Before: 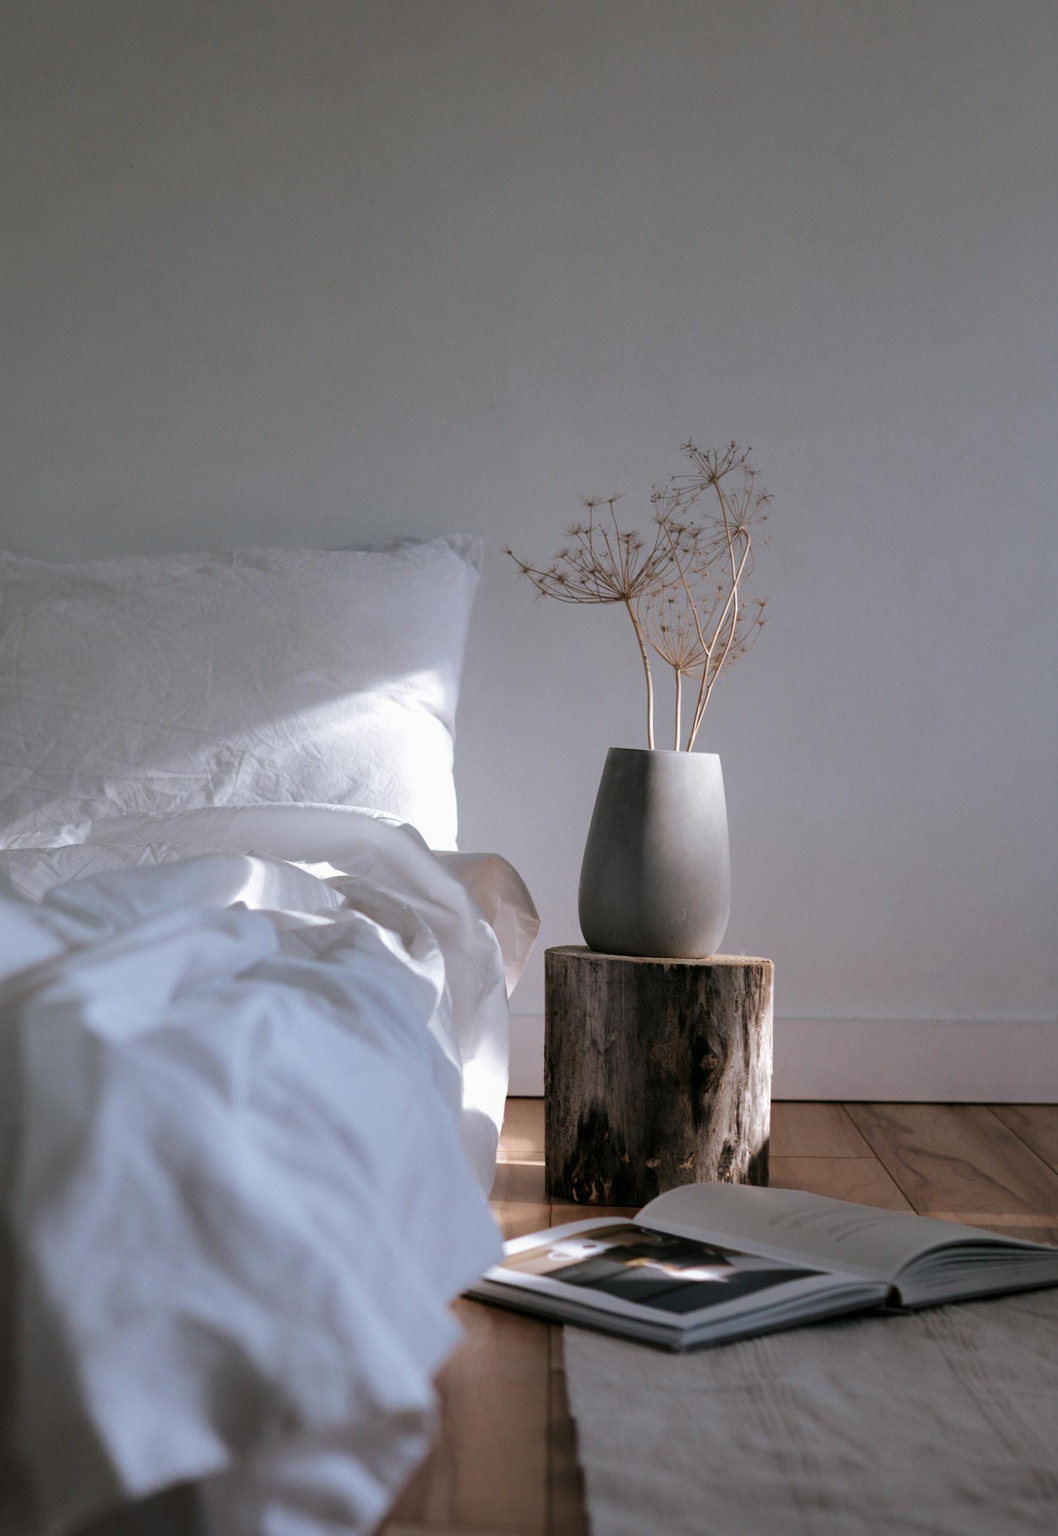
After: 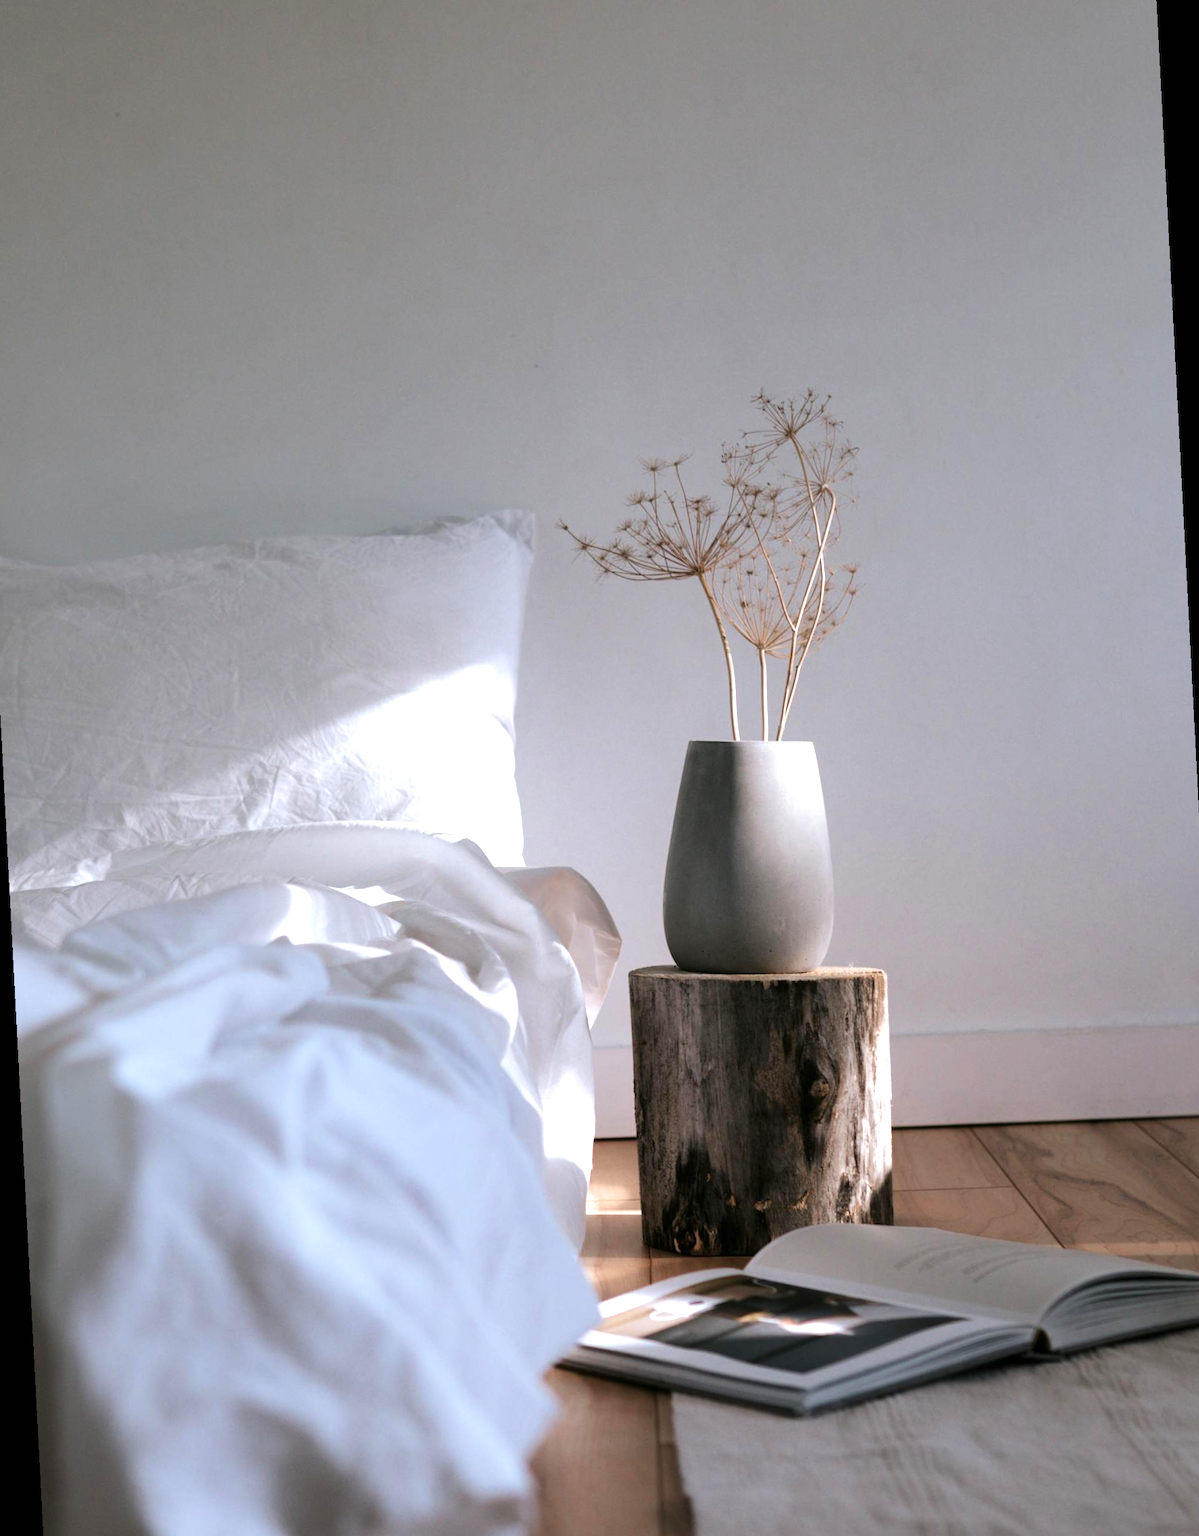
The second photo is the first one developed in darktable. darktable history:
rotate and perspective: rotation -3°, crop left 0.031, crop right 0.968, crop top 0.07, crop bottom 0.93
exposure: black level correction 0, exposure 0.7 EV, compensate exposure bias true, compensate highlight preservation false
